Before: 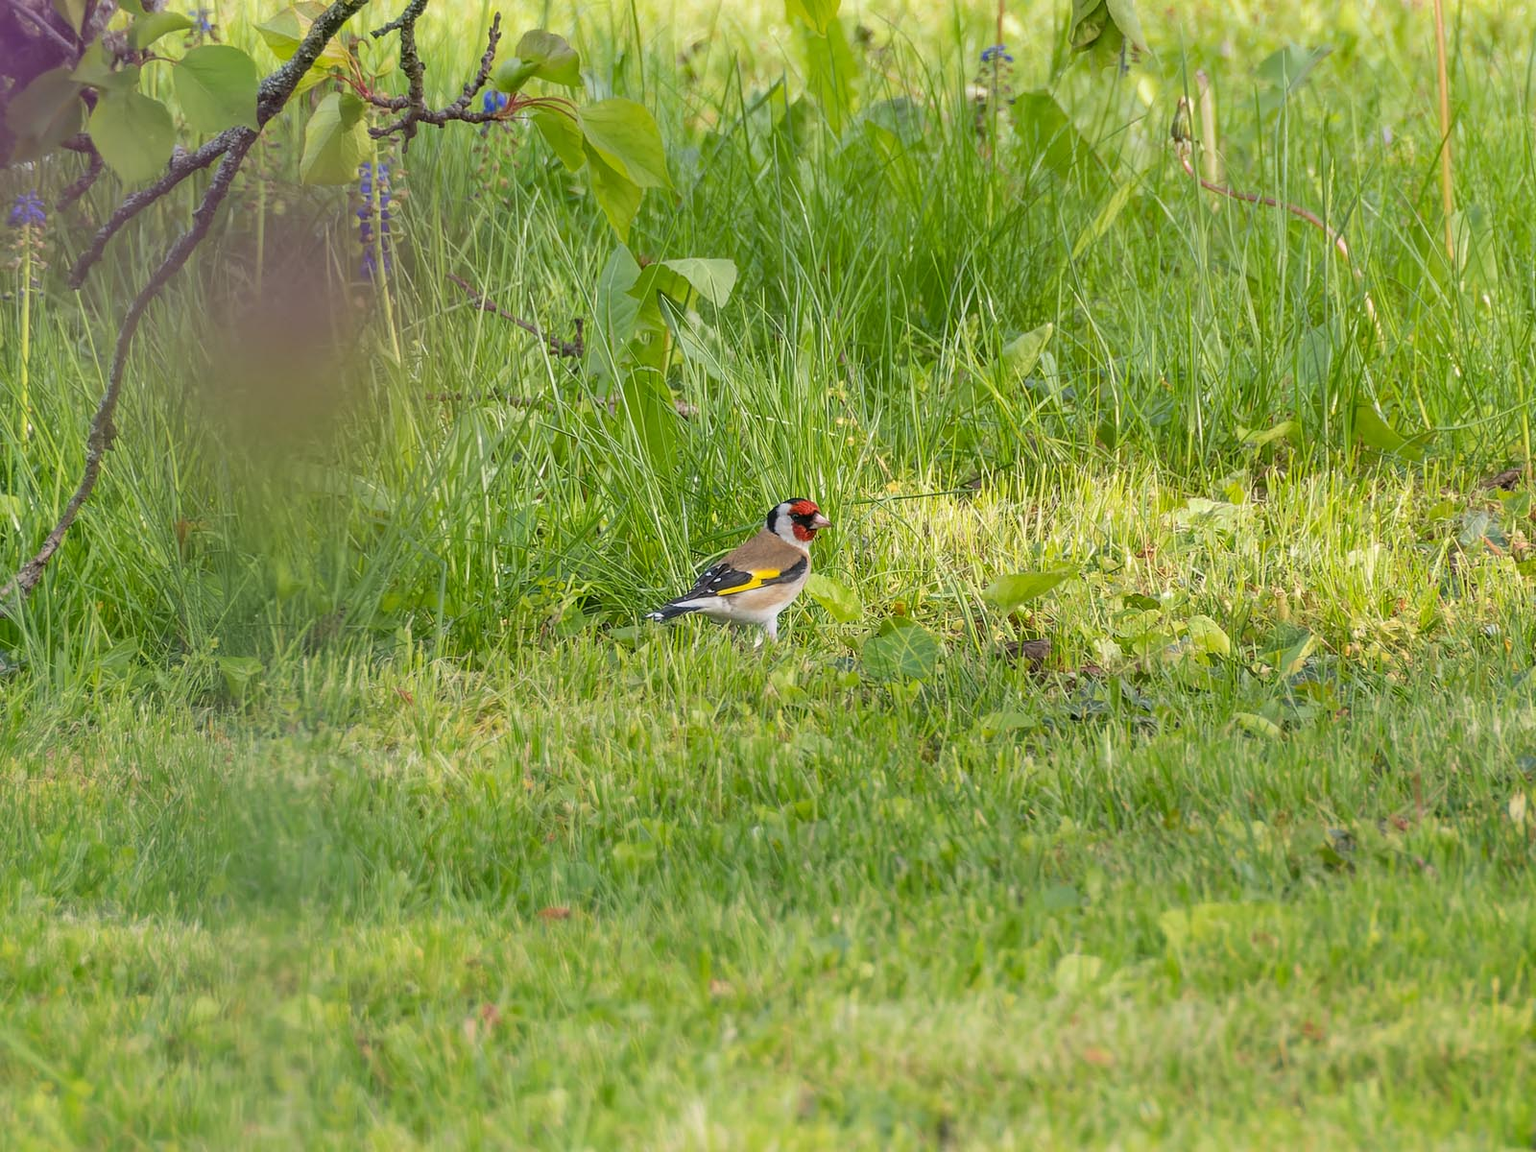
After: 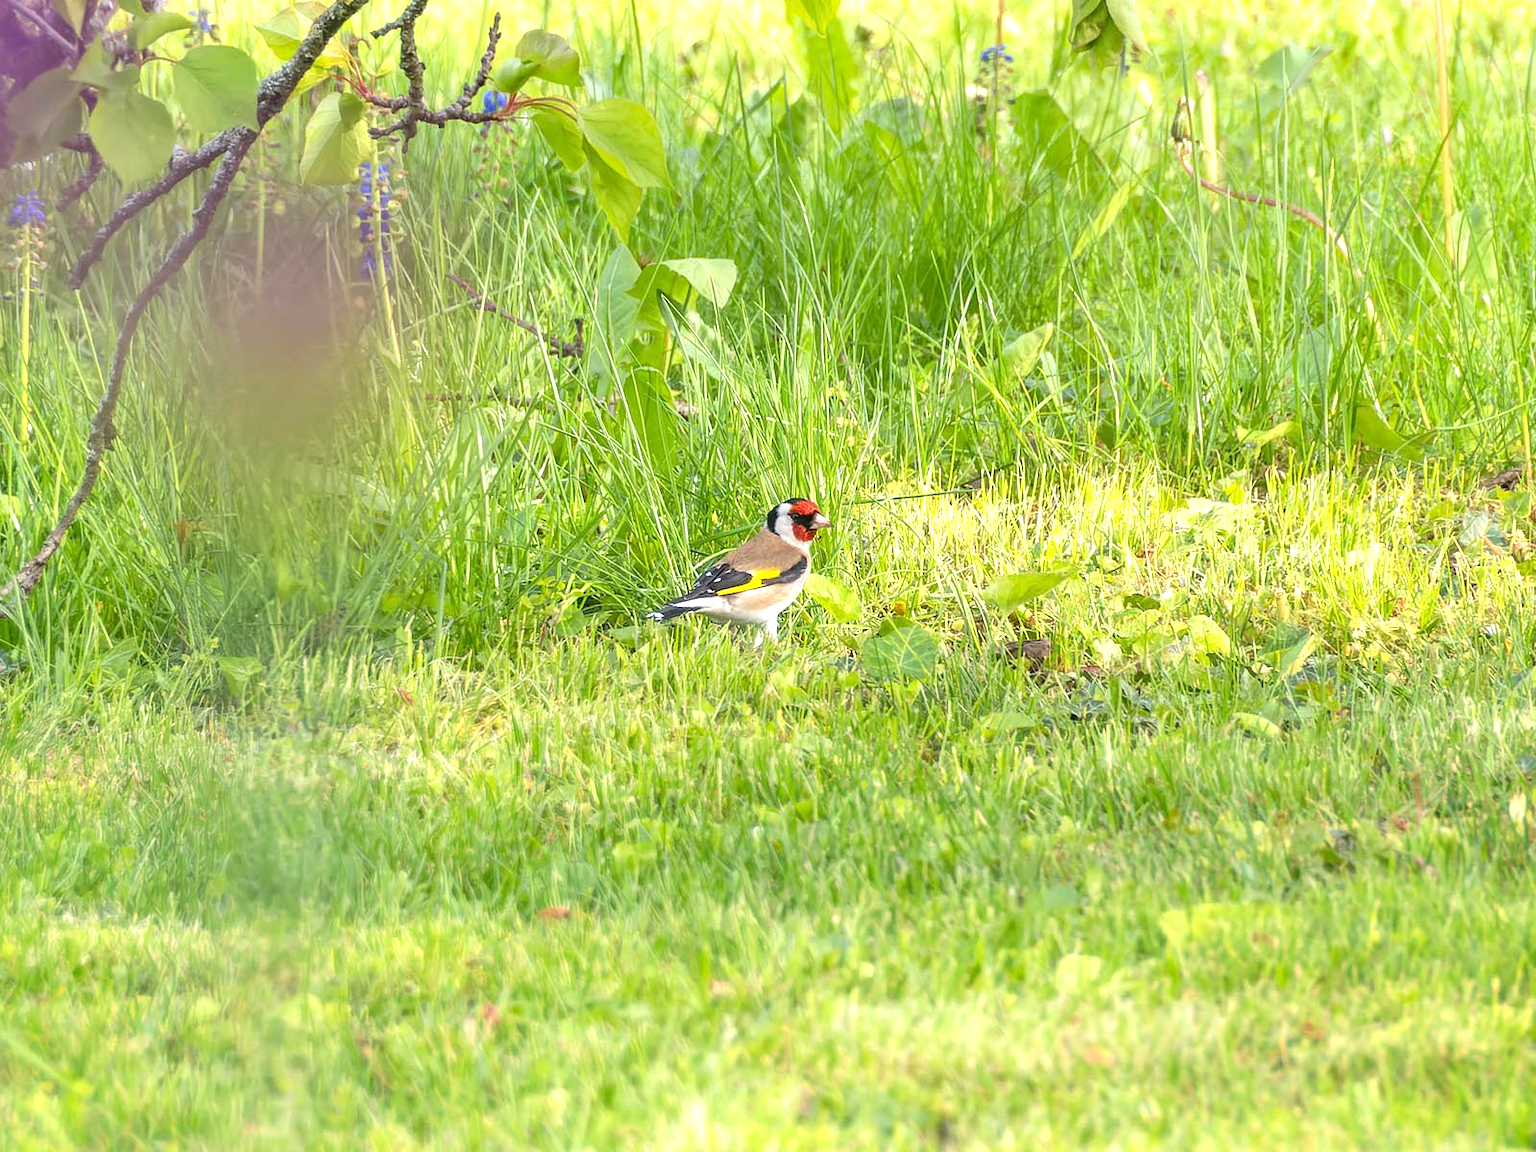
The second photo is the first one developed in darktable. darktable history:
exposure: exposure 0.92 EV, compensate exposure bias true, compensate highlight preservation false
